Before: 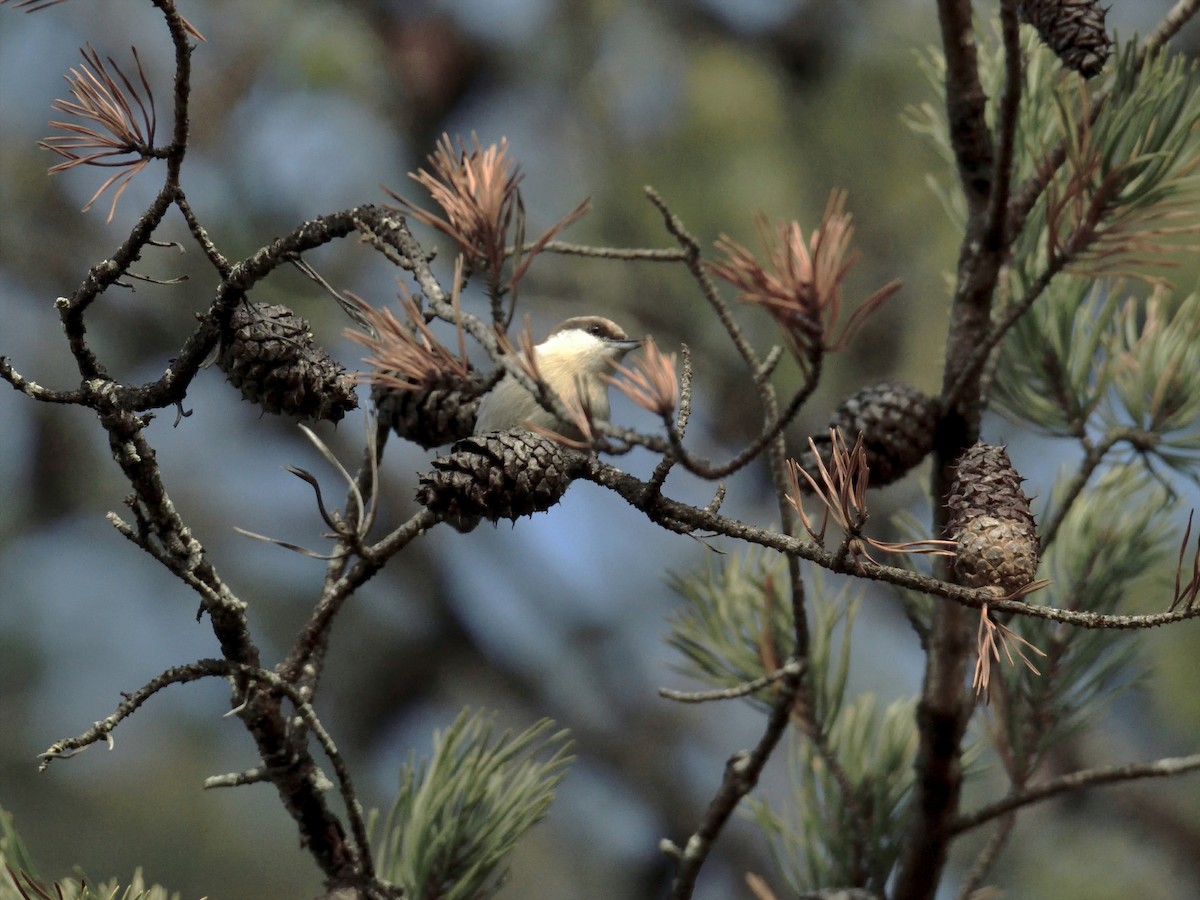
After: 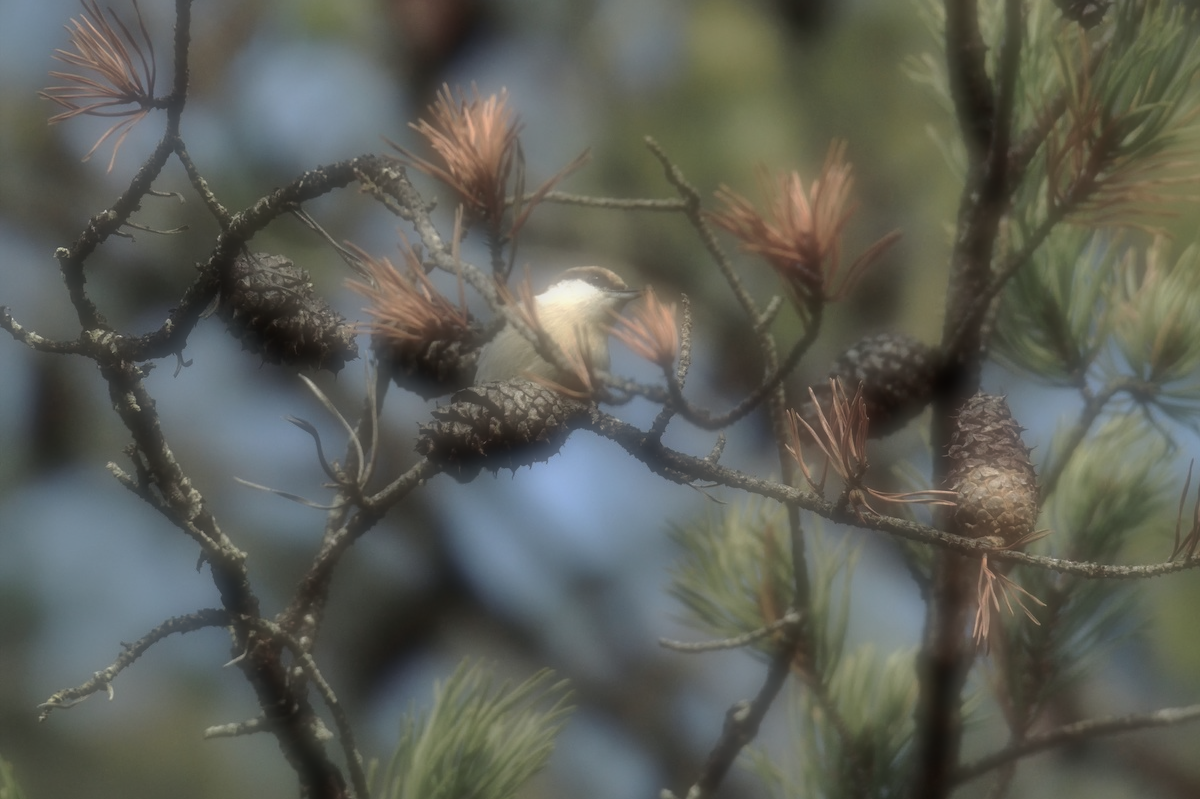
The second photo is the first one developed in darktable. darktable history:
soften: on, module defaults
crop and rotate: top 5.609%, bottom 5.609%
